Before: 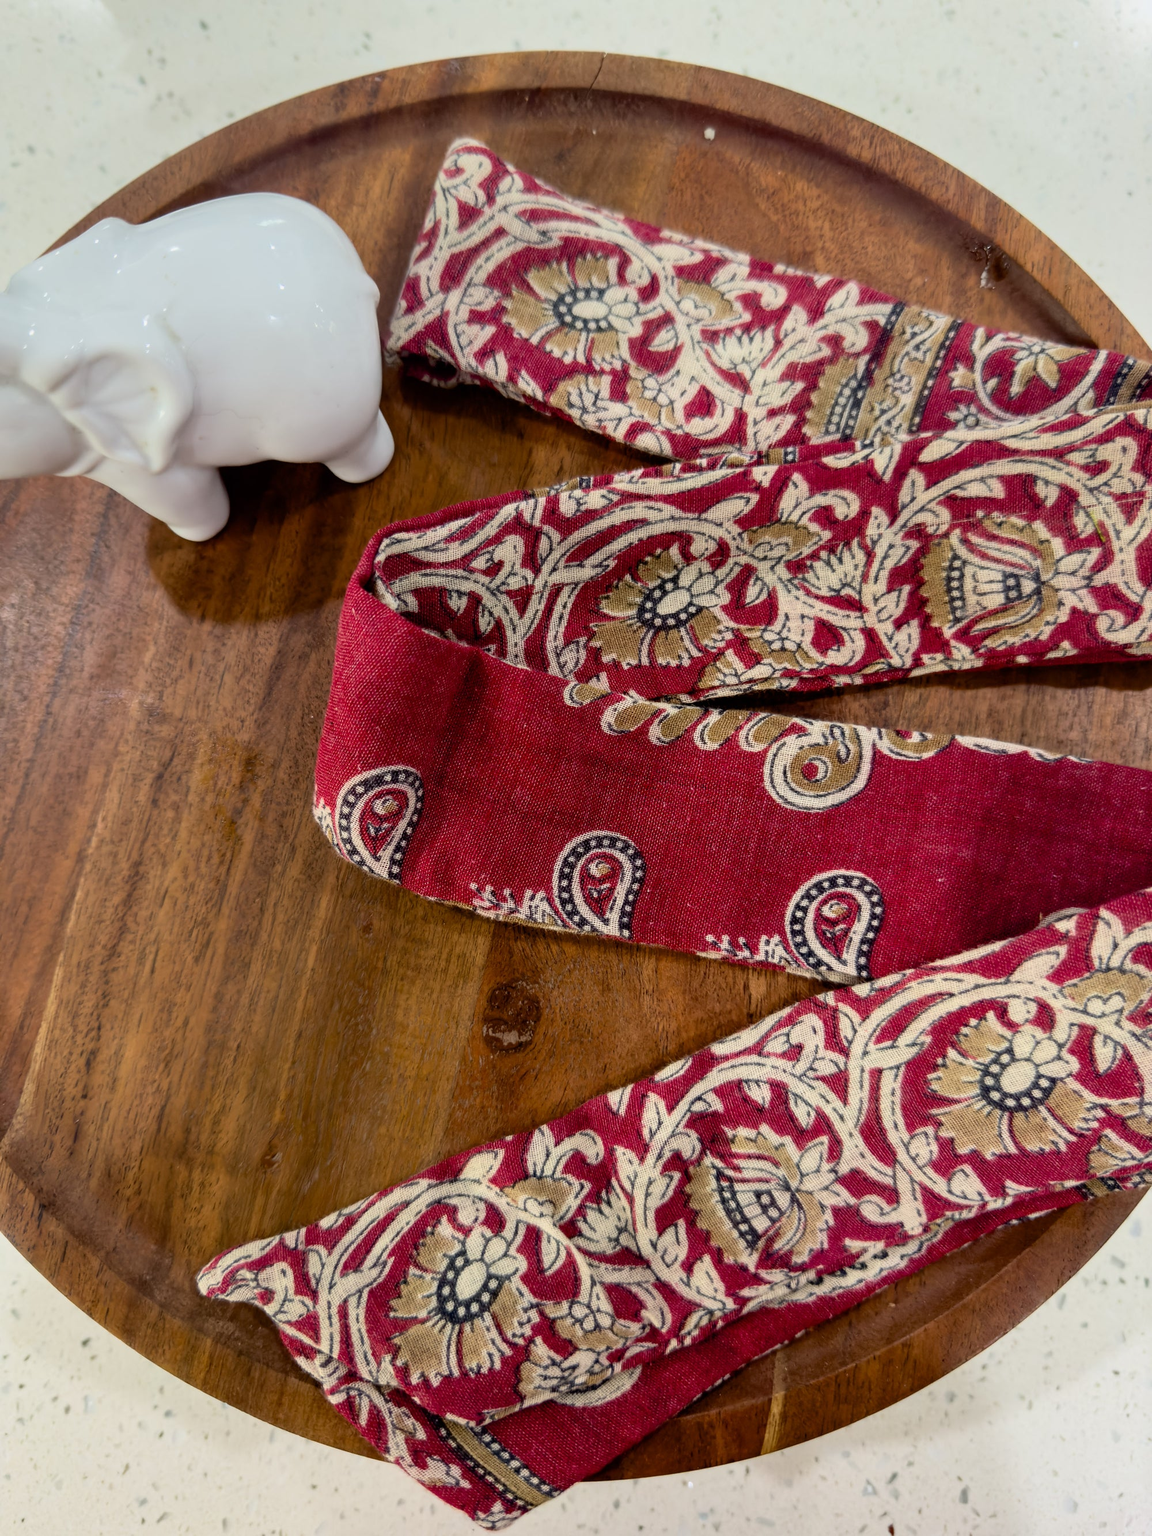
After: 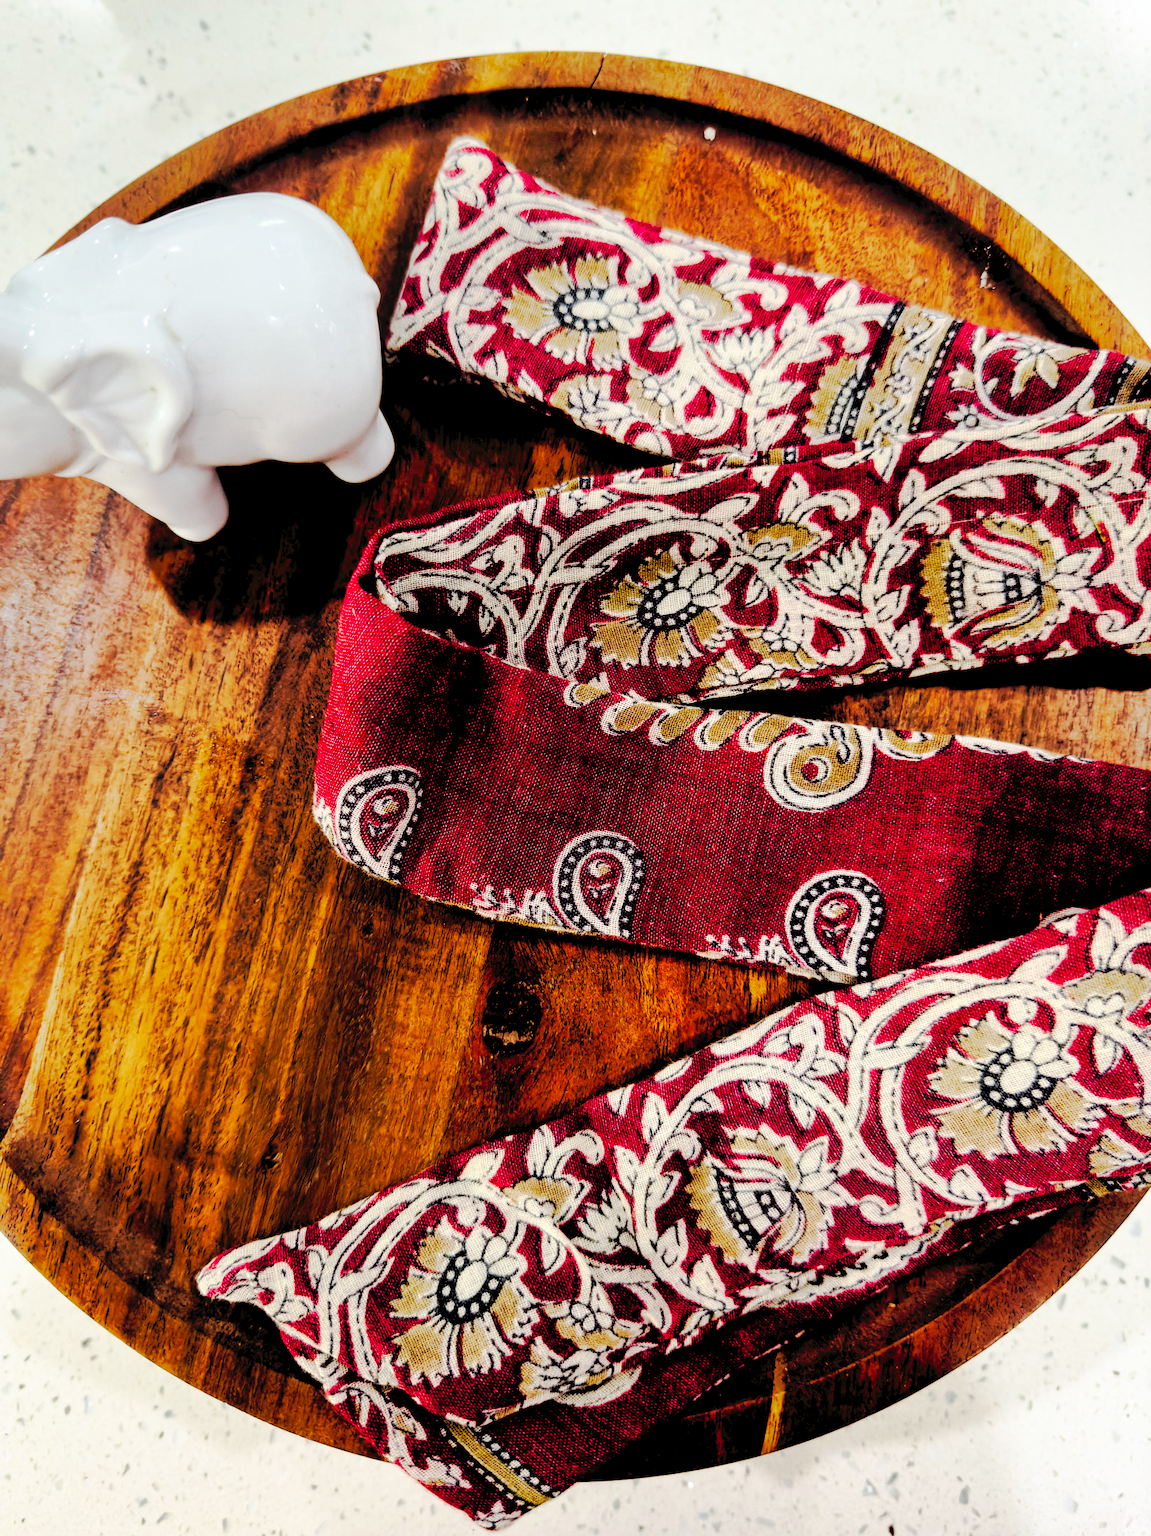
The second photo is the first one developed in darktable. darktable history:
tone curve: curves: ch0 [(0, 0) (0.003, 0.011) (0.011, 0.014) (0.025, 0.018) (0.044, 0.023) (0.069, 0.028) (0.1, 0.031) (0.136, 0.039) (0.177, 0.056) (0.224, 0.081) (0.277, 0.129) (0.335, 0.188) (0.399, 0.256) (0.468, 0.367) (0.543, 0.514) (0.623, 0.684) (0.709, 0.785) (0.801, 0.846) (0.898, 0.884) (1, 1)], preserve colors none
shadows and highlights: on, module defaults
rgb levels: levels [[0.034, 0.472, 0.904], [0, 0.5, 1], [0, 0.5, 1]]
base curve: curves: ch0 [(0, 0) (0.008, 0.007) (0.022, 0.029) (0.048, 0.089) (0.092, 0.197) (0.191, 0.399) (0.275, 0.534) (0.357, 0.65) (0.477, 0.78) (0.542, 0.833) (0.799, 0.973) (1, 1)], preserve colors none
grain: coarseness 0.09 ISO, strength 10%
